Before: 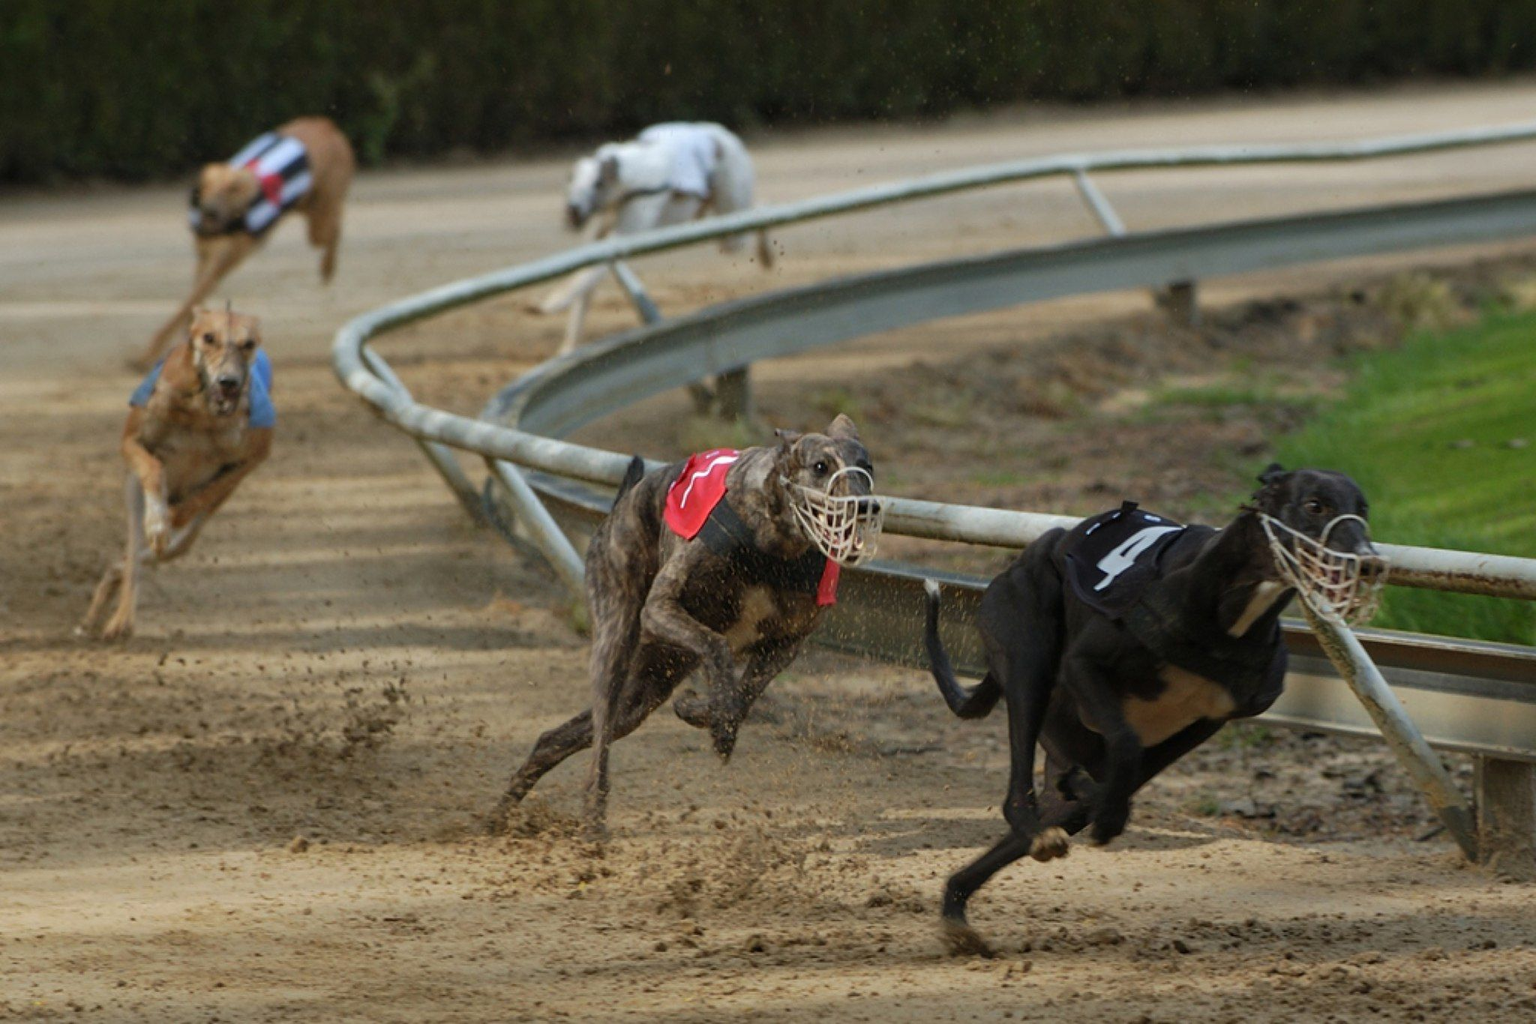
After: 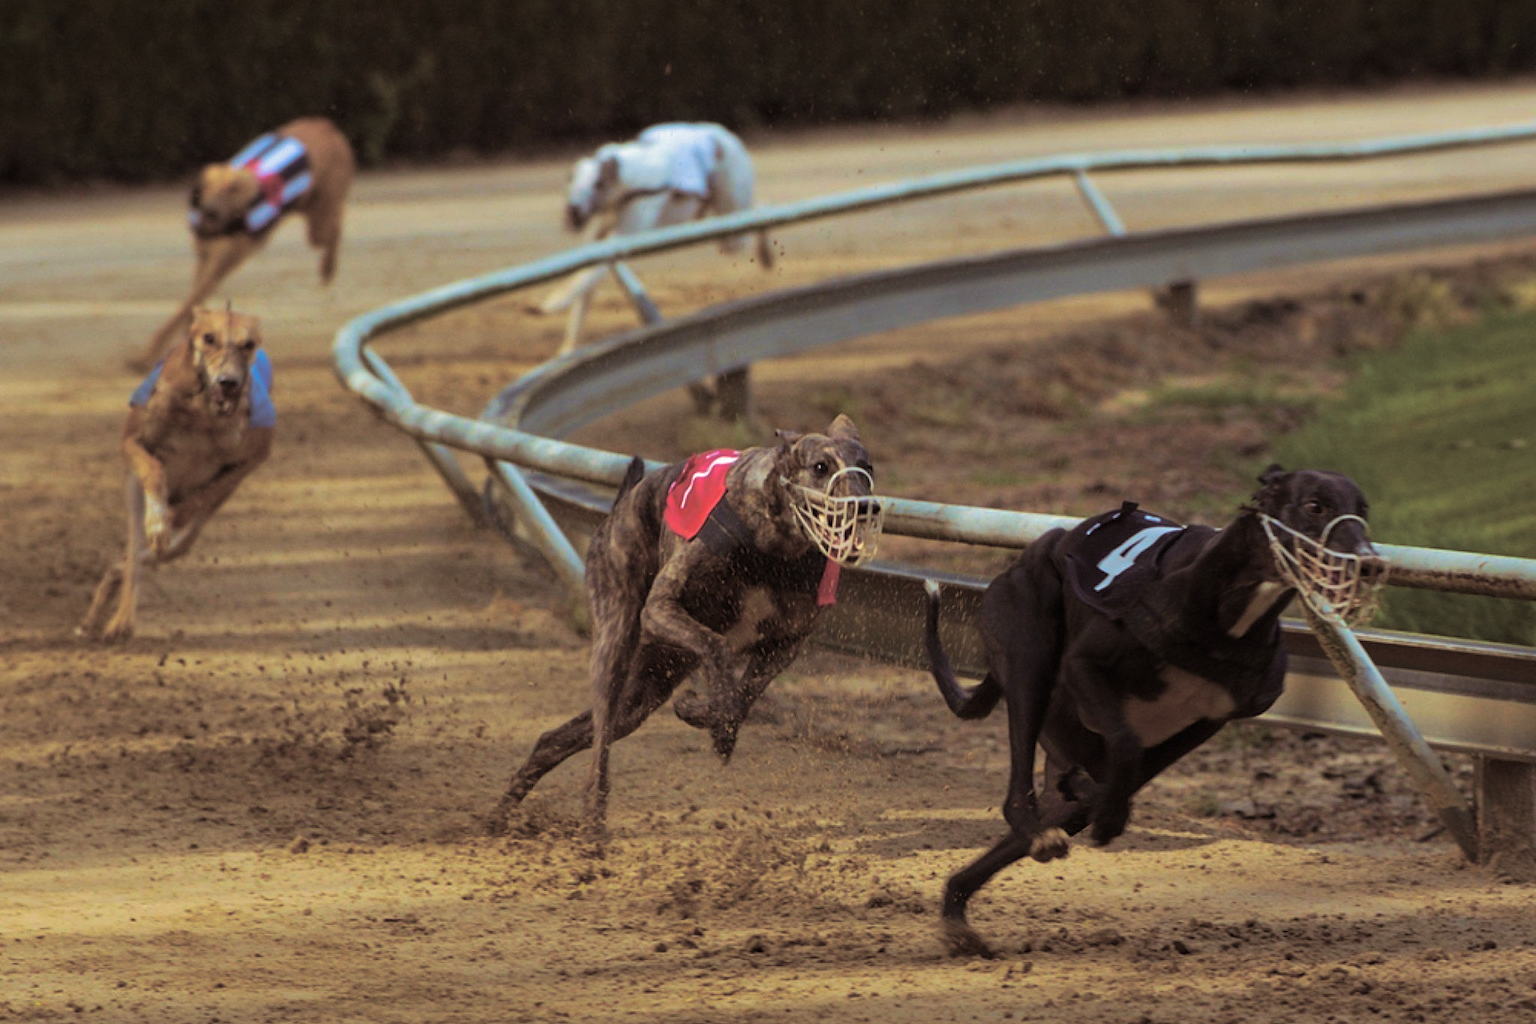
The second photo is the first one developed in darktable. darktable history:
velvia: strength 75%
split-toning: shadows › saturation 0.24, highlights › hue 54°, highlights › saturation 0.24
